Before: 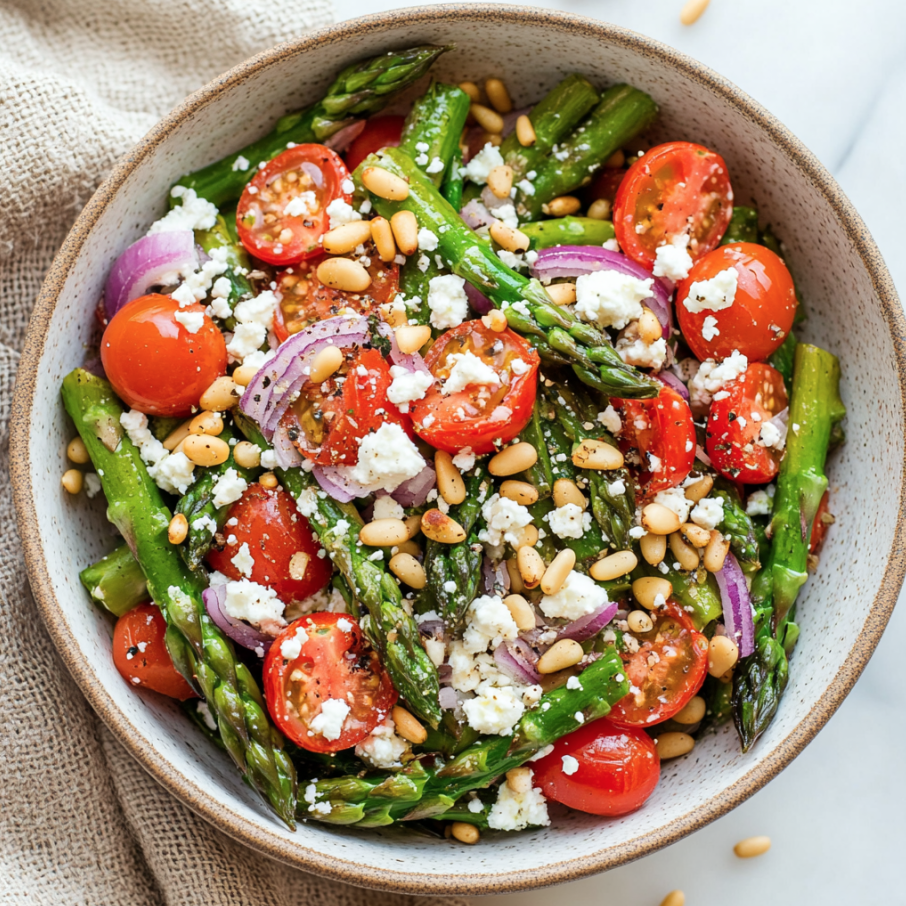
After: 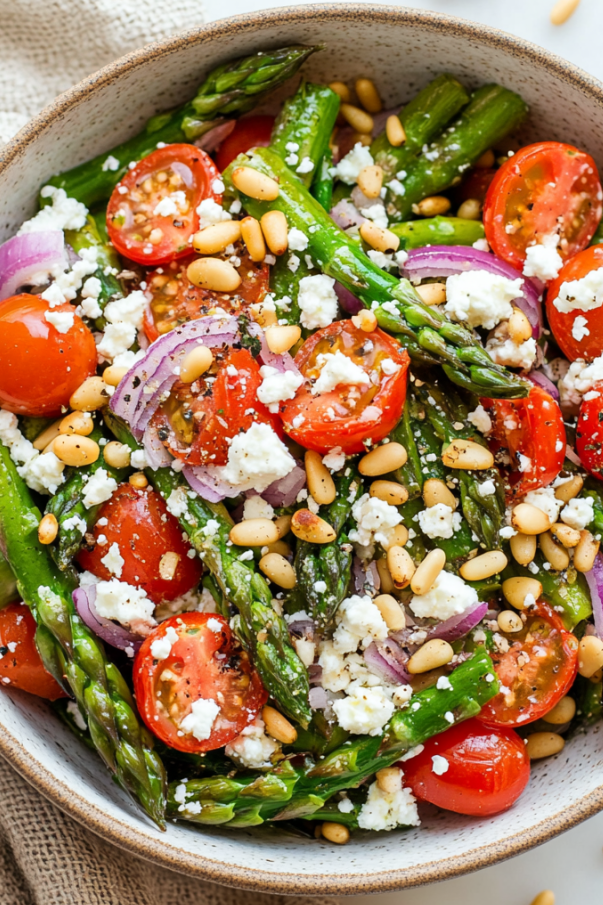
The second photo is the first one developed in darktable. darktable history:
crop and rotate: left 14.372%, right 18.964%
